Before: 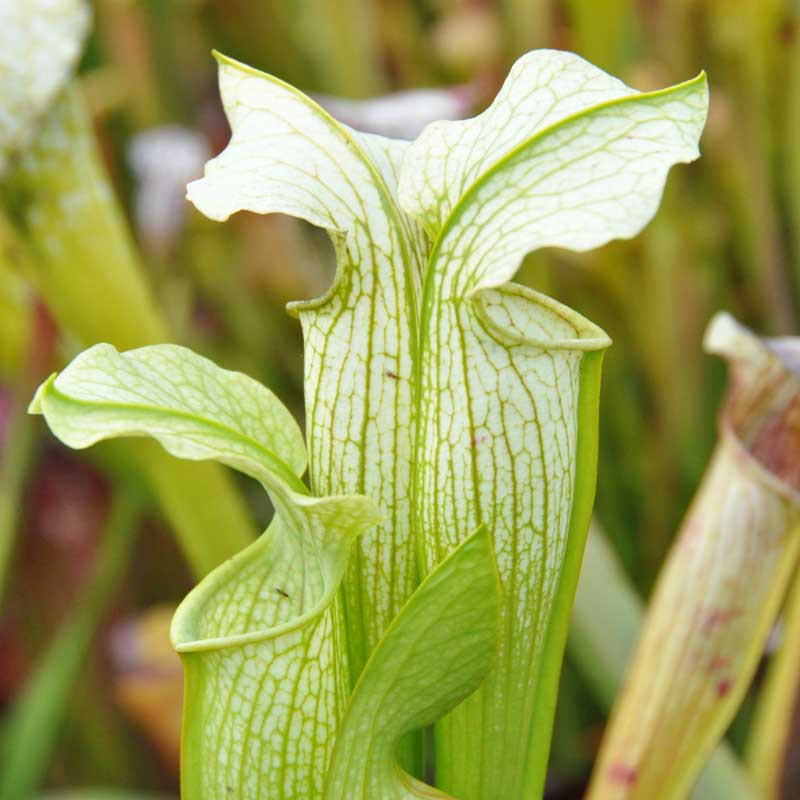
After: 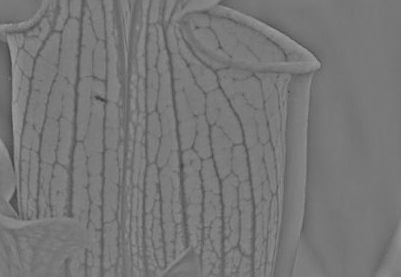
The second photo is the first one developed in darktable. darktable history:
sharpen: on, module defaults
crop: left 36.607%, top 34.735%, right 13.146%, bottom 30.611%
highpass: sharpness 25.84%, contrast boost 14.94%
filmic rgb: black relative exposure -6.59 EV, white relative exposure 4.71 EV, hardness 3.13, contrast 0.805
